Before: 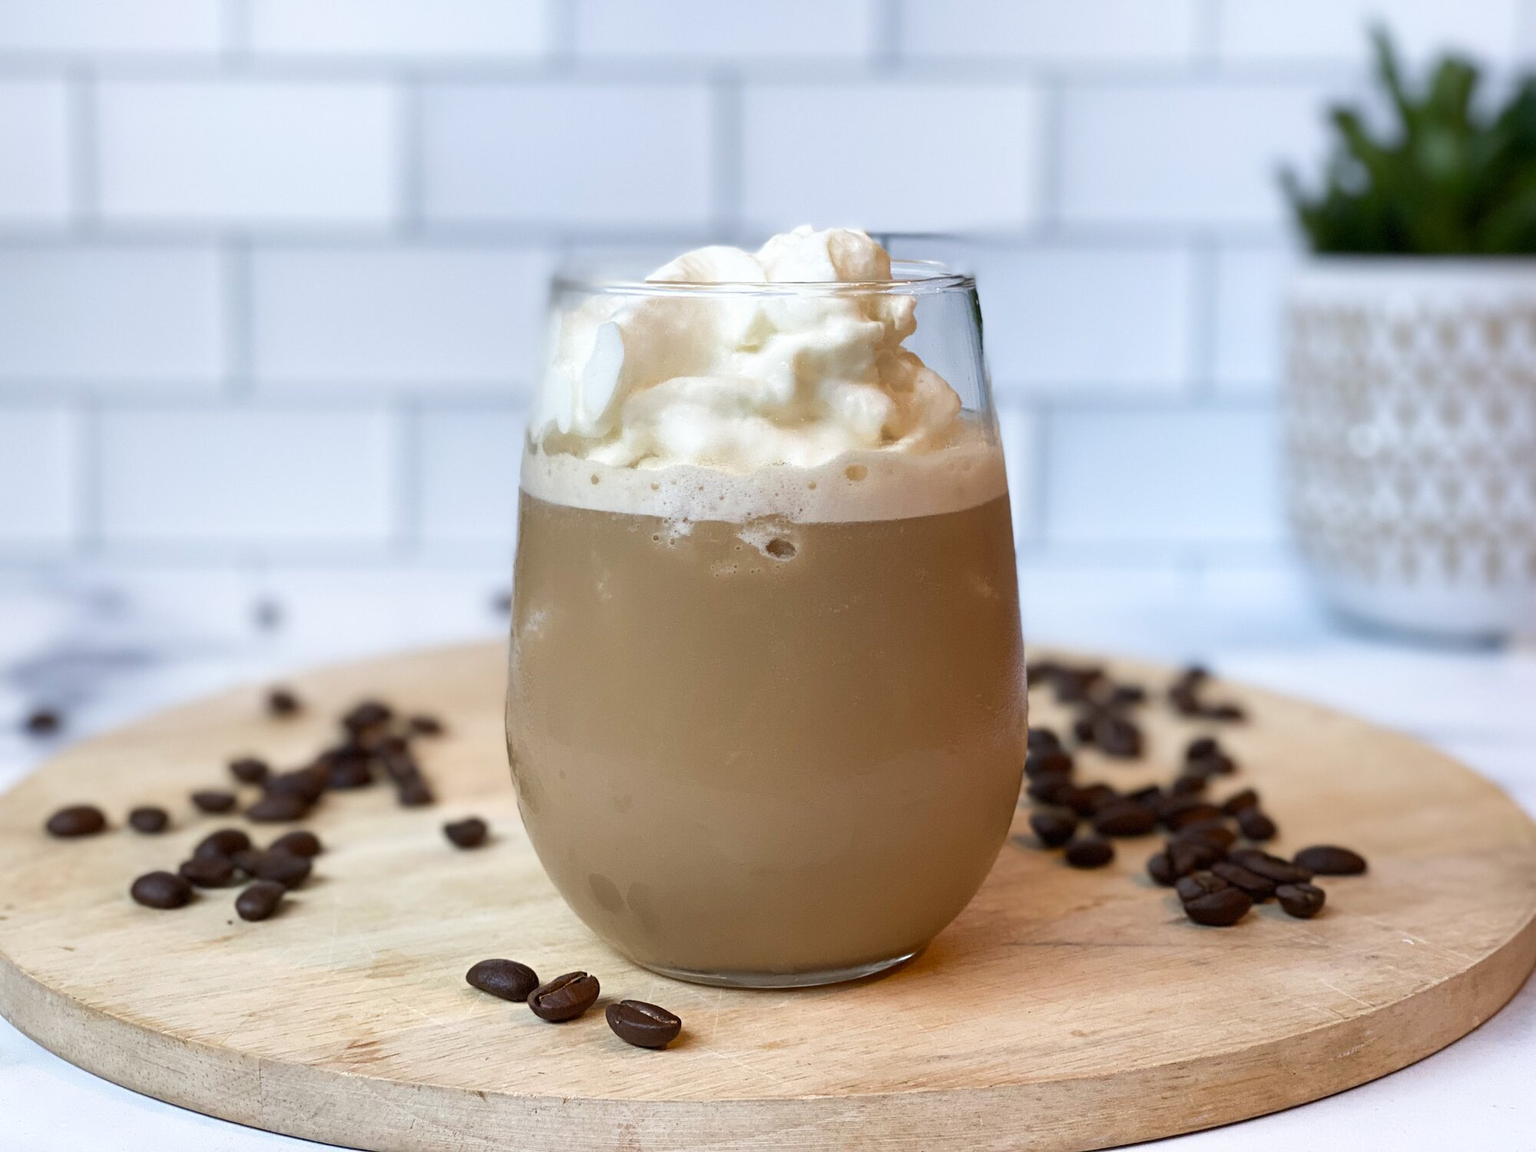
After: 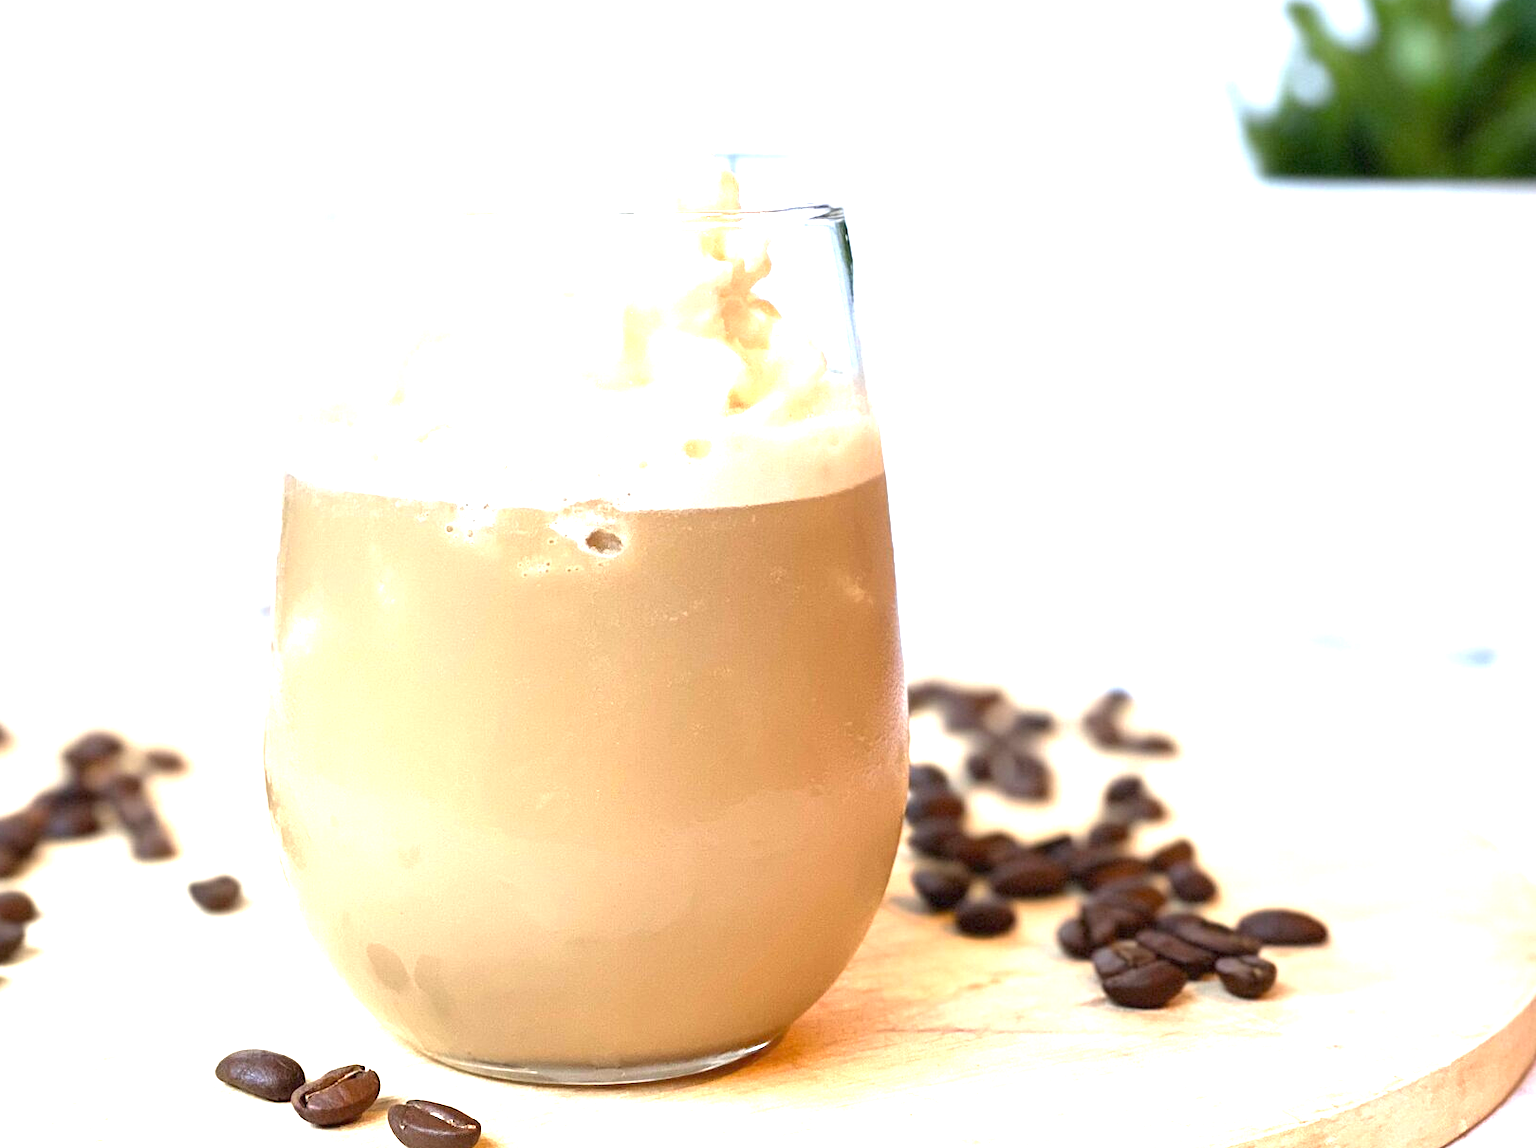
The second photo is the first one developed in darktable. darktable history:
crop: left 19.022%, top 9.542%, right 0.001%, bottom 9.662%
exposure: black level correction 0, exposure 1.976 EV, compensate exposure bias true, compensate highlight preservation false
